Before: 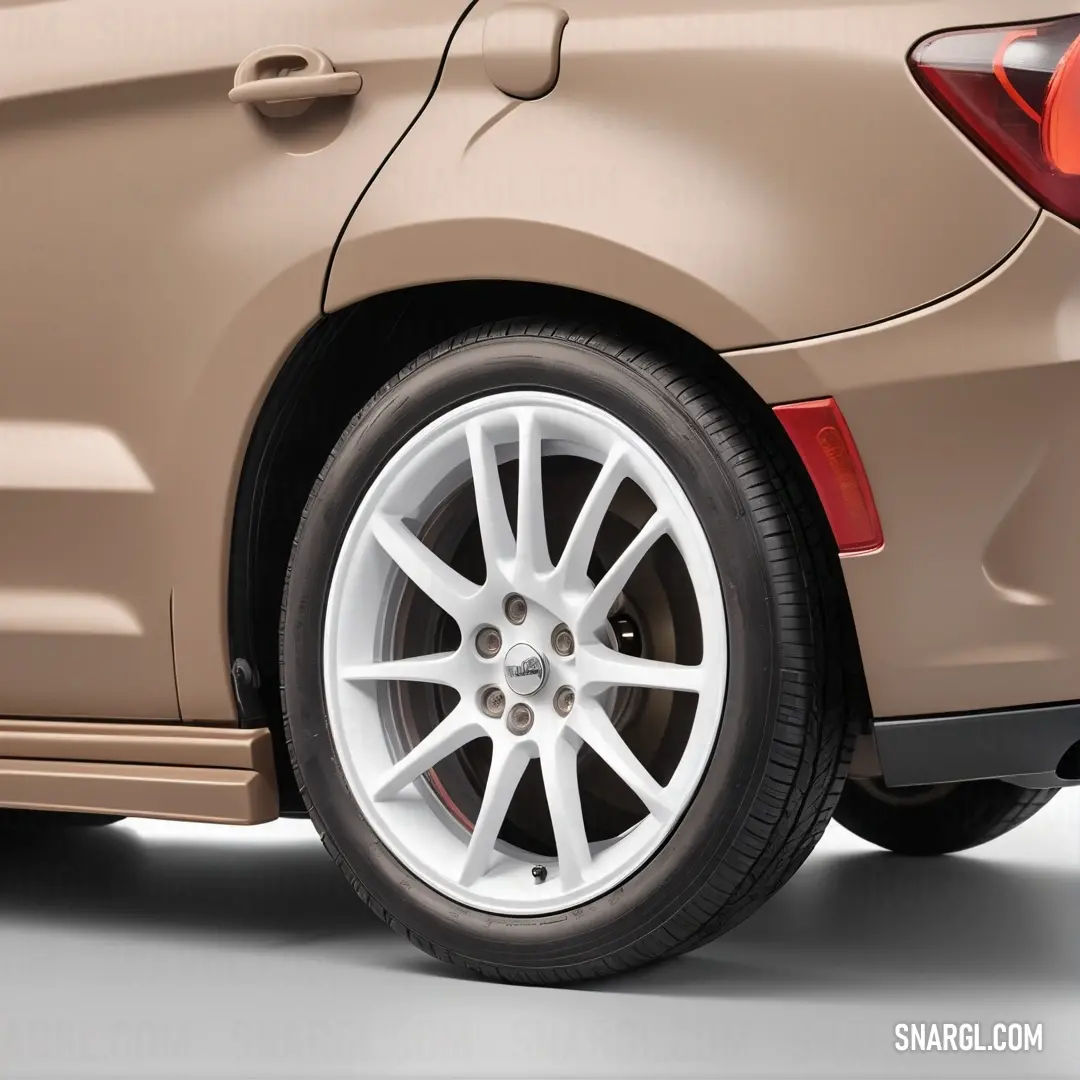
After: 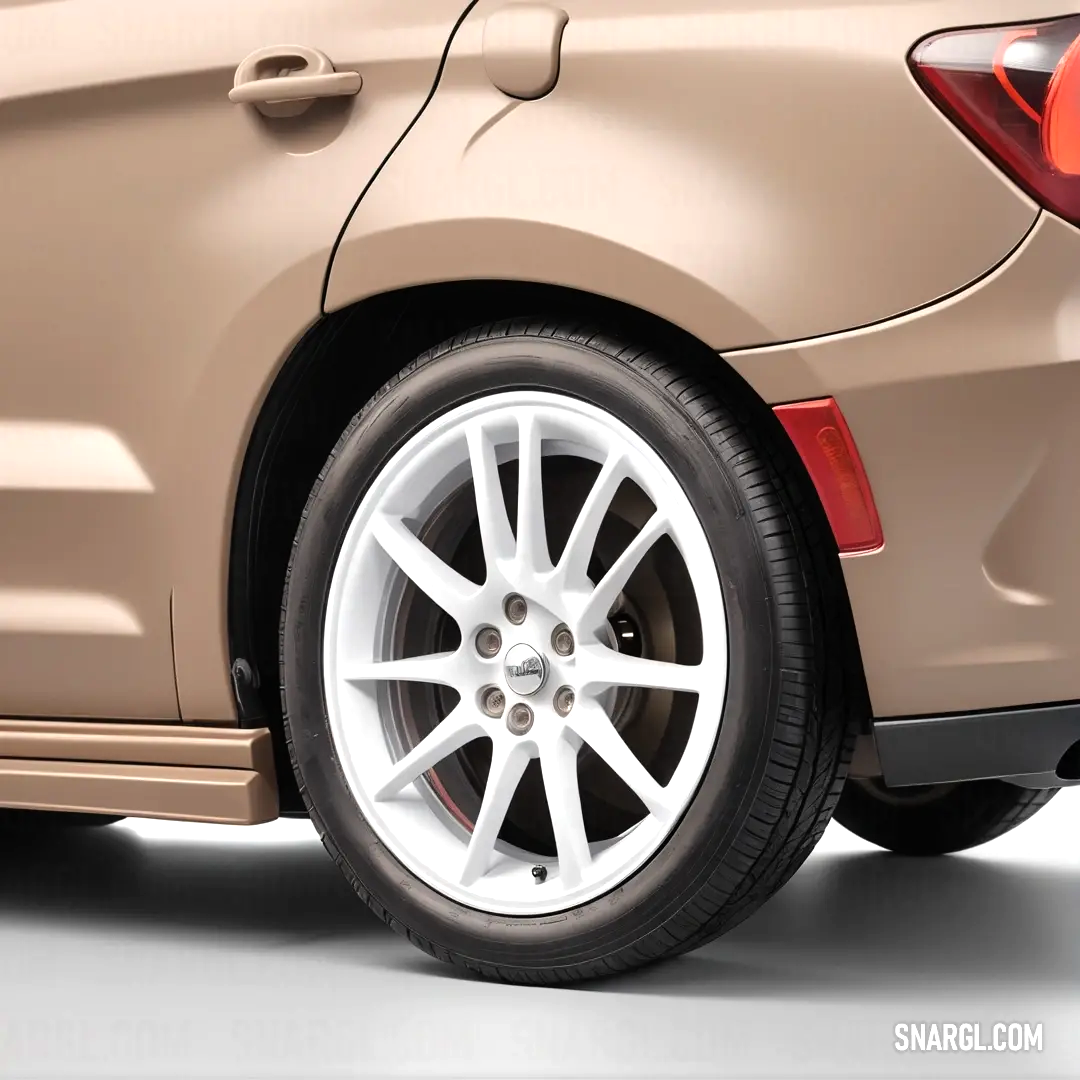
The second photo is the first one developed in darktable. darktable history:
tone equalizer: -8 EV -0.424 EV, -7 EV -0.357 EV, -6 EV -0.339 EV, -5 EV -0.191 EV, -3 EV 0.206 EV, -2 EV 0.354 EV, -1 EV 0.377 EV, +0 EV 0.431 EV
